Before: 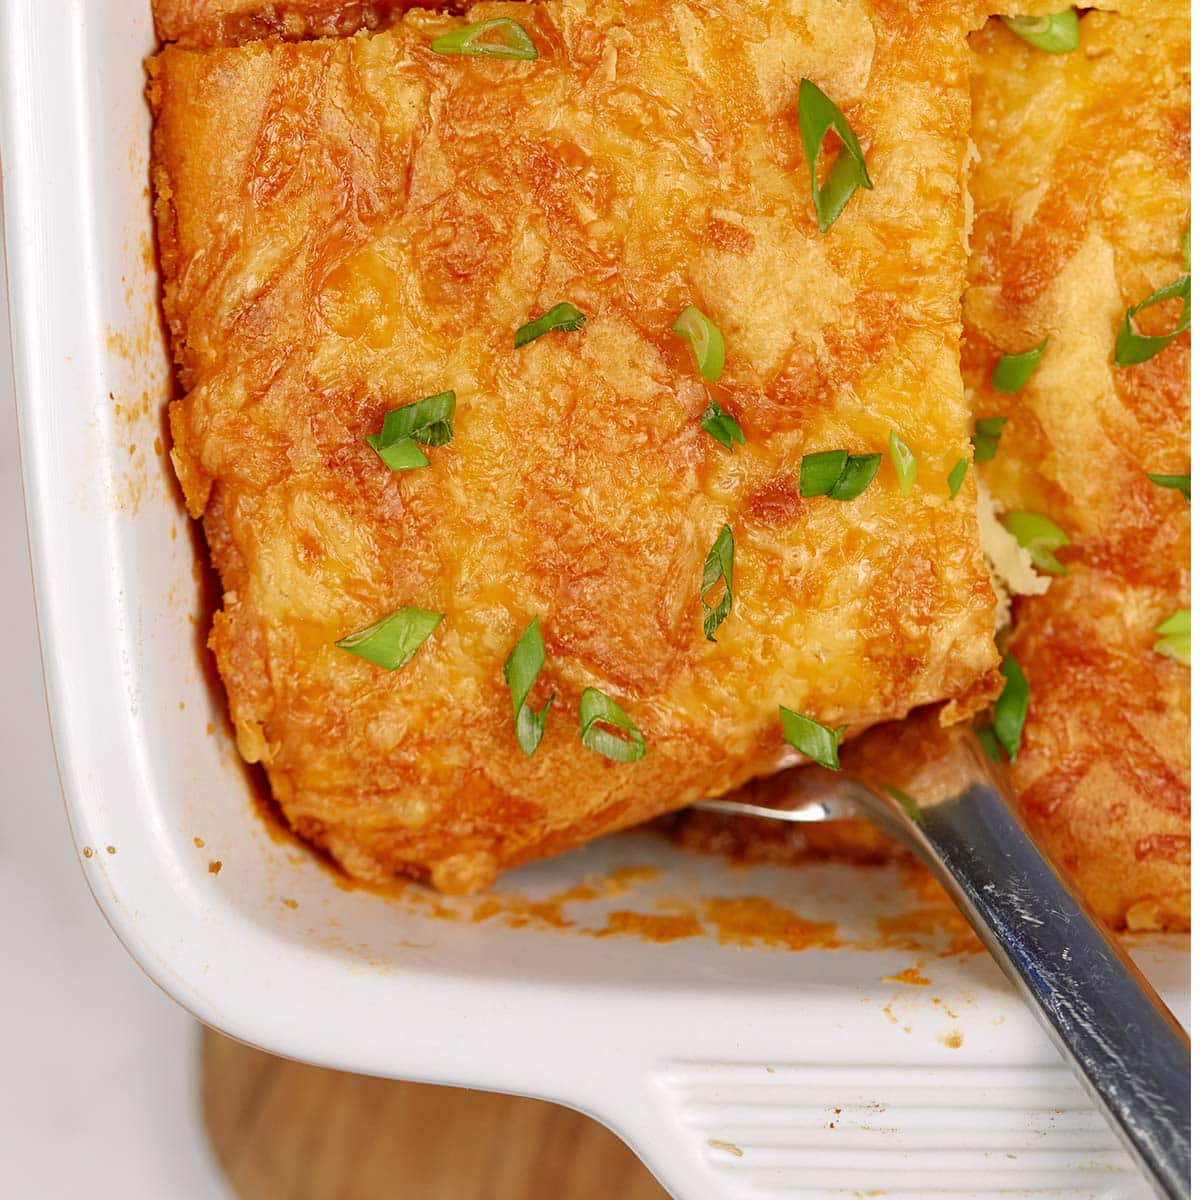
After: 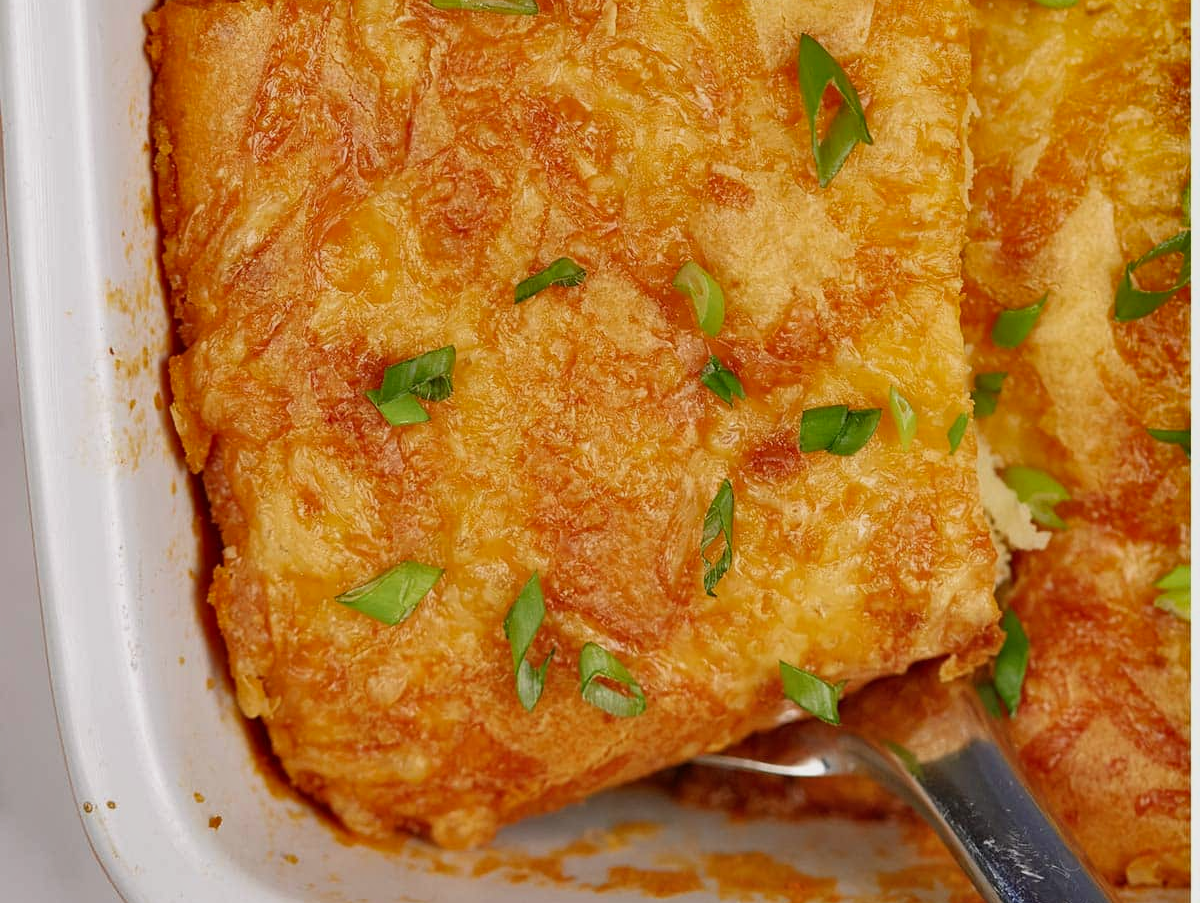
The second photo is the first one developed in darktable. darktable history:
shadows and highlights: soften with gaussian
crop: top 3.752%, bottom 20.93%
exposure: exposure -0.26 EV, compensate exposure bias true, compensate highlight preservation false
